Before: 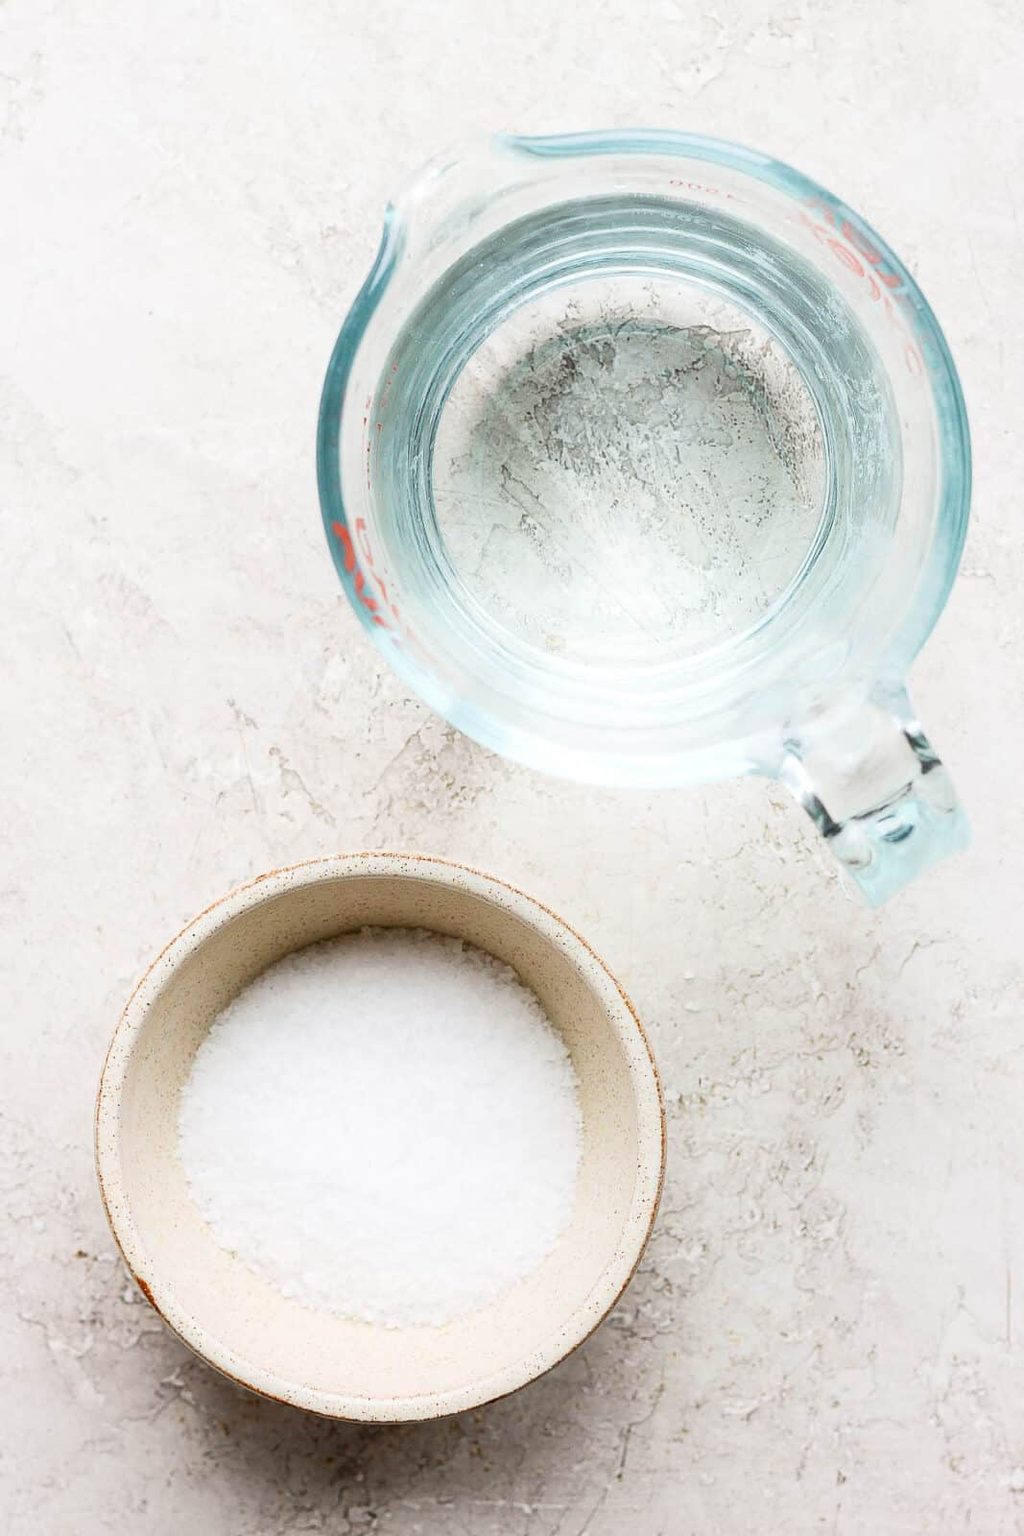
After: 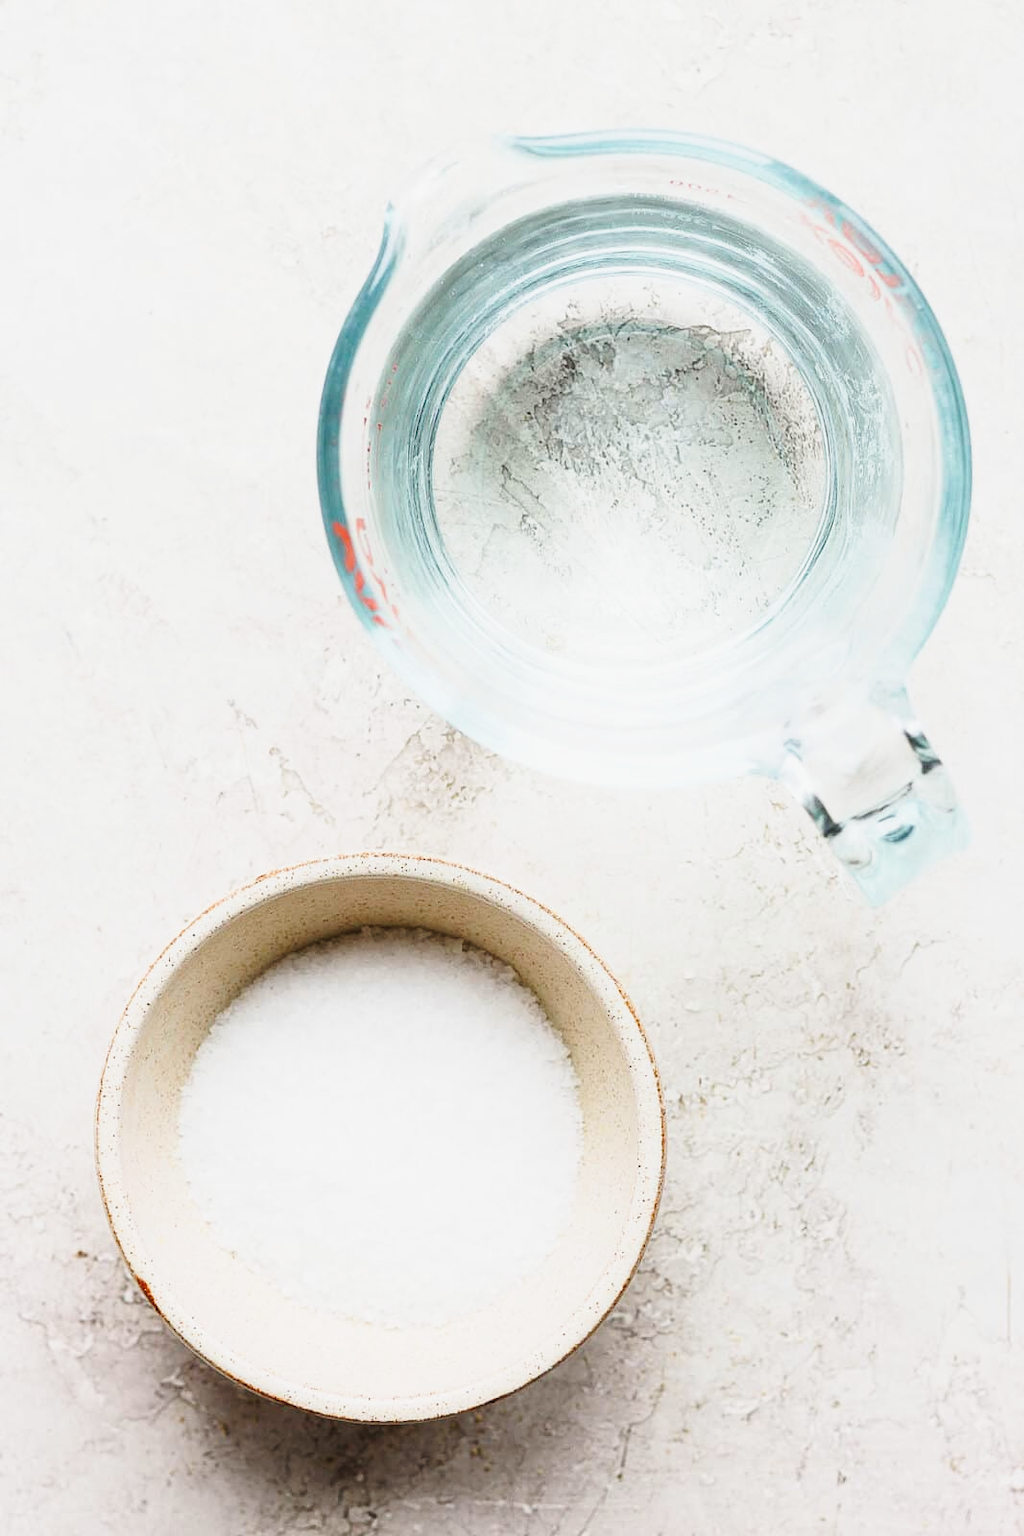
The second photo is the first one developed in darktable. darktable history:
tone curve: curves: ch0 [(0, 0.039) (0.104, 0.103) (0.273, 0.267) (0.448, 0.487) (0.704, 0.761) (0.886, 0.922) (0.994, 0.971)]; ch1 [(0, 0) (0.335, 0.298) (0.446, 0.413) (0.485, 0.487) (0.515, 0.503) (0.566, 0.563) (0.641, 0.655) (1, 1)]; ch2 [(0, 0) (0.314, 0.301) (0.421, 0.411) (0.502, 0.494) (0.528, 0.54) (0.557, 0.559) (0.612, 0.62) (0.722, 0.686) (1, 1)], preserve colors none
